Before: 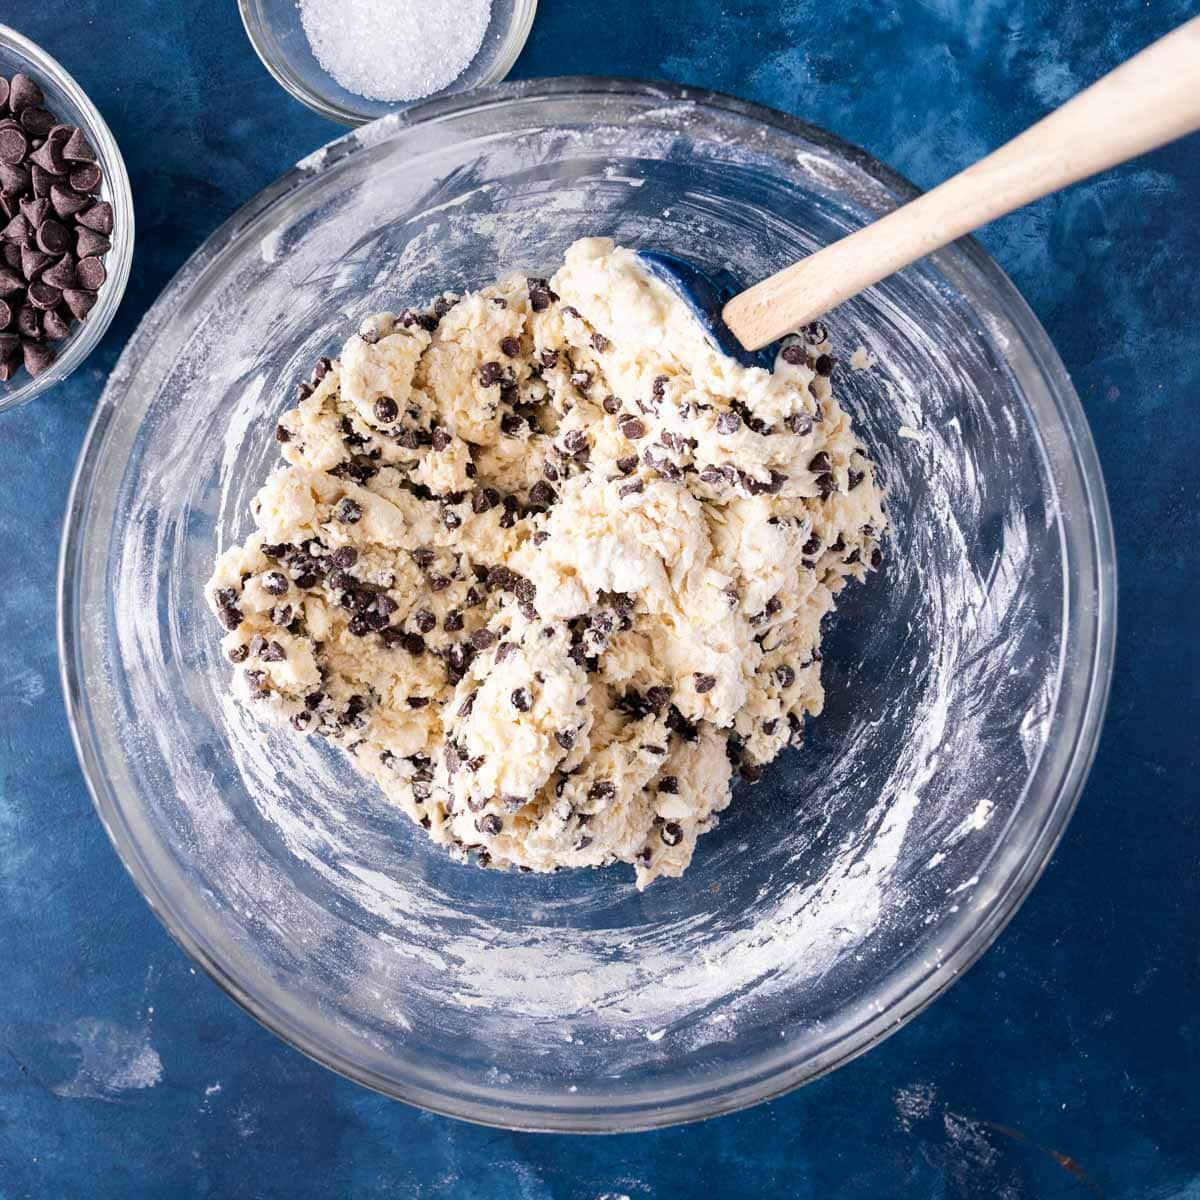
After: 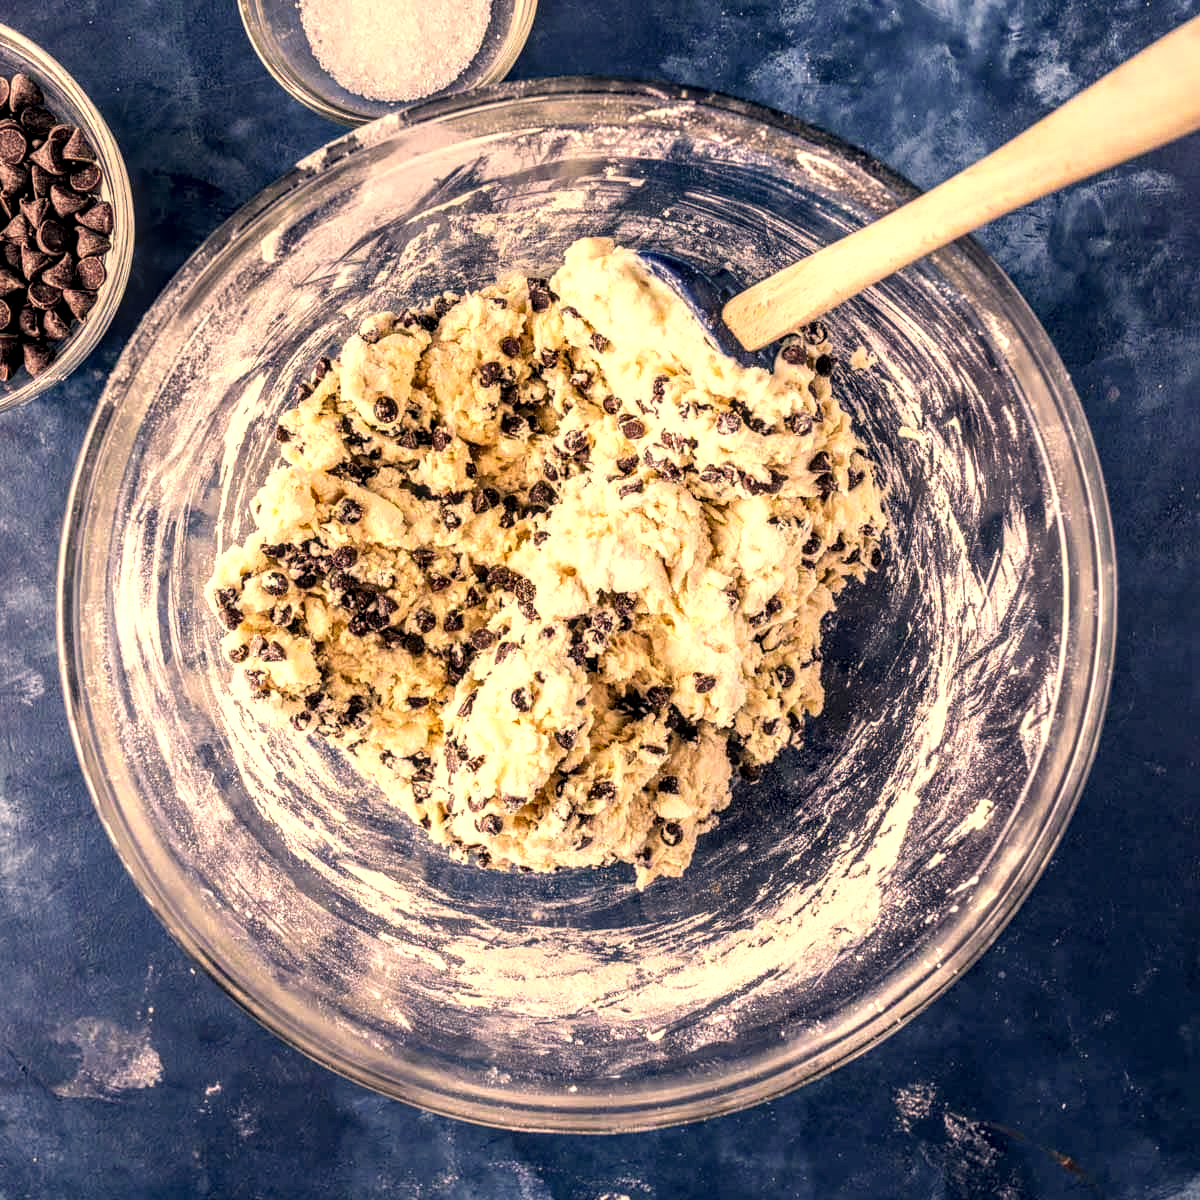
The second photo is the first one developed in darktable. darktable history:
rgb curve: curves: ch0 [(0, 0) (0.078, 0.051) (0.929, 0.956) (1, 1)], compensate middle gray true
color correction: highlights a* 15, highlights b* 31.55
local contrast: highlights 0%, shadows 0%, detail 182%
